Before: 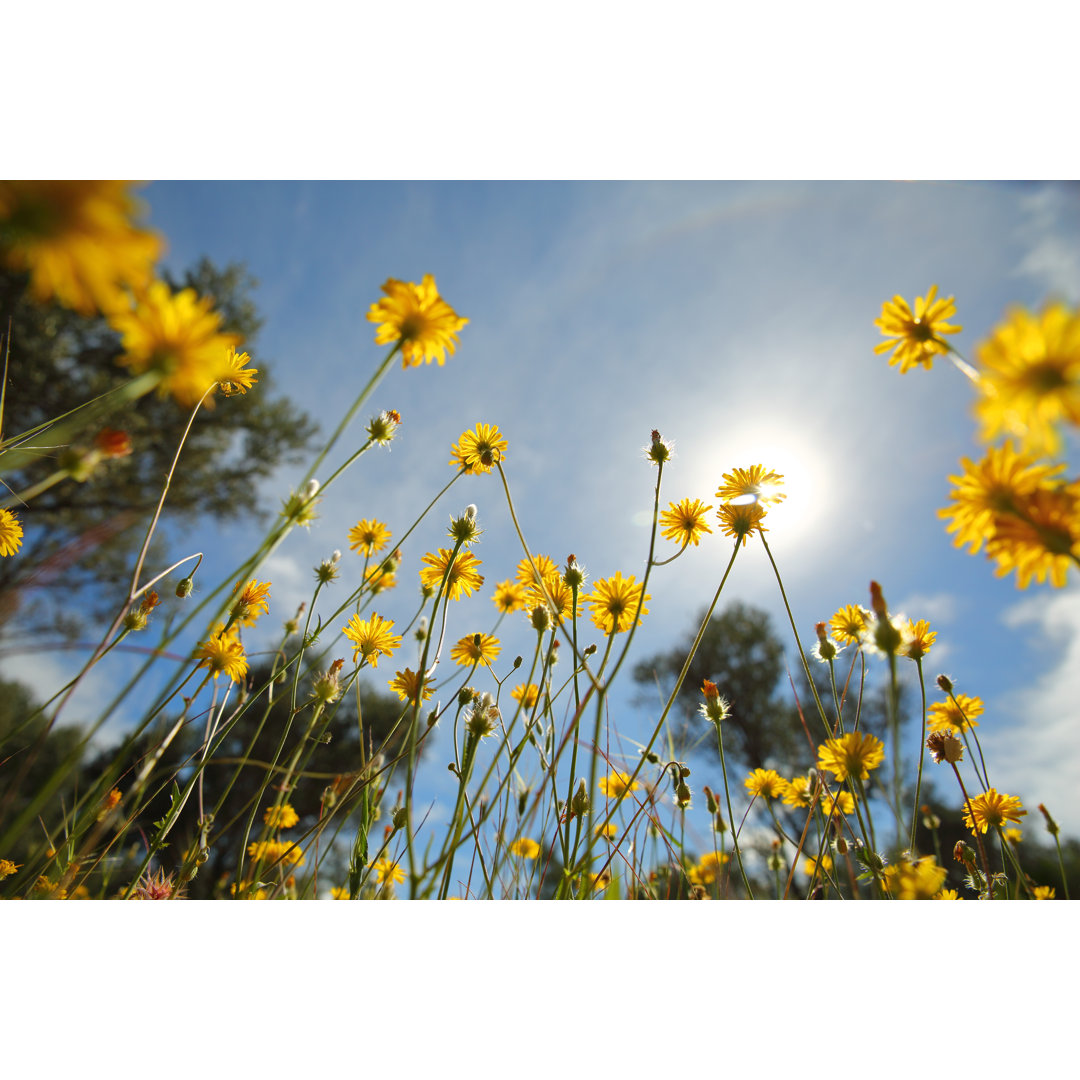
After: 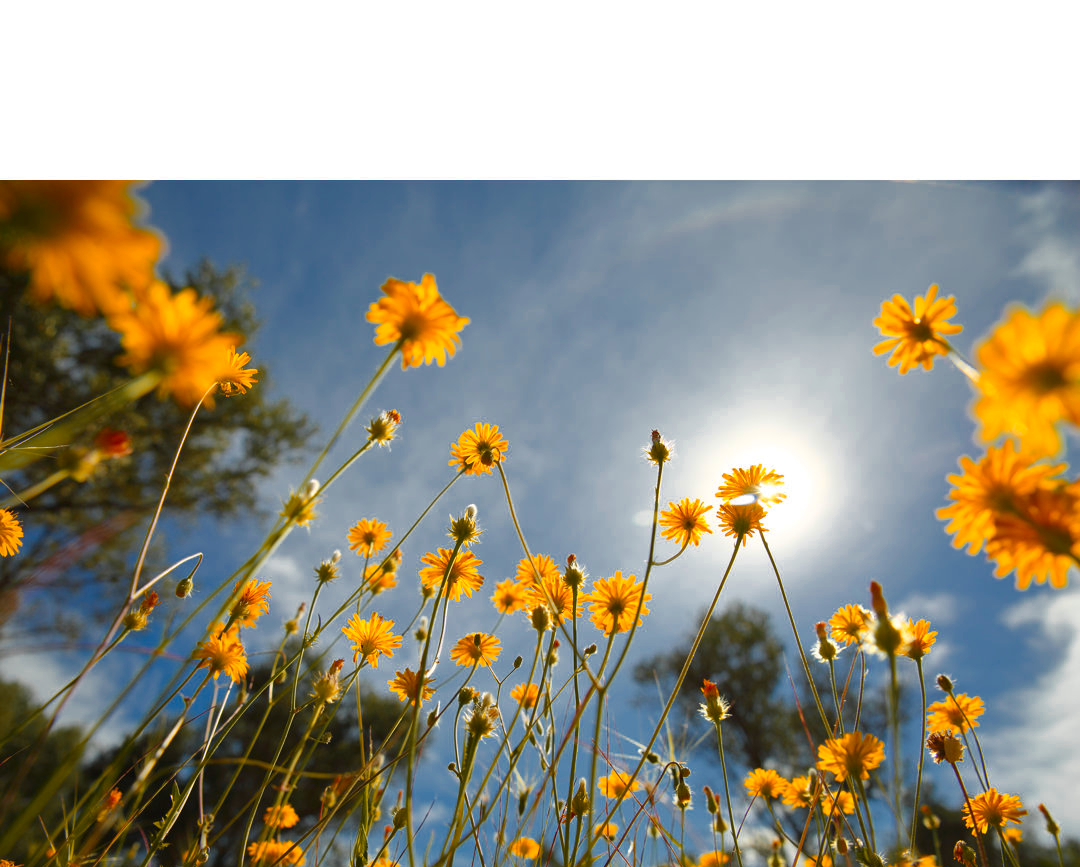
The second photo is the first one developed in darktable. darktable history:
crop: bottom 19.712%
color zones: curves: ch0 [(0, 0.499) (0.143, 0.5) (0.286, 0.5) (0.429, 0.476) (0.571, 0.284) (0.714, 0.243) (0.857, 0.449) (1, 0.499)]; ch1 [(0, 0.532) (0.143, 0.645) (0.286, 0.696) (0.429, 0.211) (0.571, 0.504) (0.714, 0.493) (0.857, 0.495) (1, 0.532)]; ch2 [(0, 0.5) (0.143, 0.5) (0.286, 0.427) (0.429, 0.324) (0.571, 0.5) (0.714, 0.5) (0.857, 0.5) (1, 0.5)]
